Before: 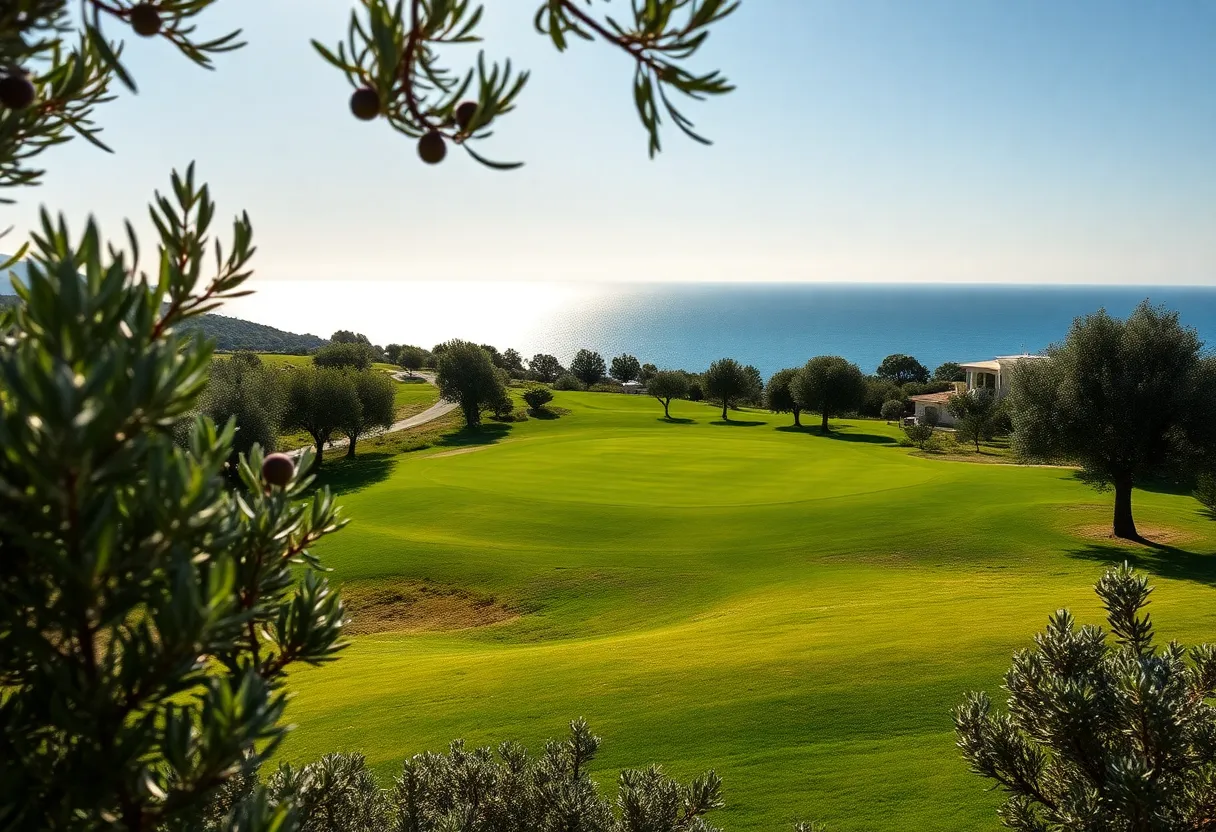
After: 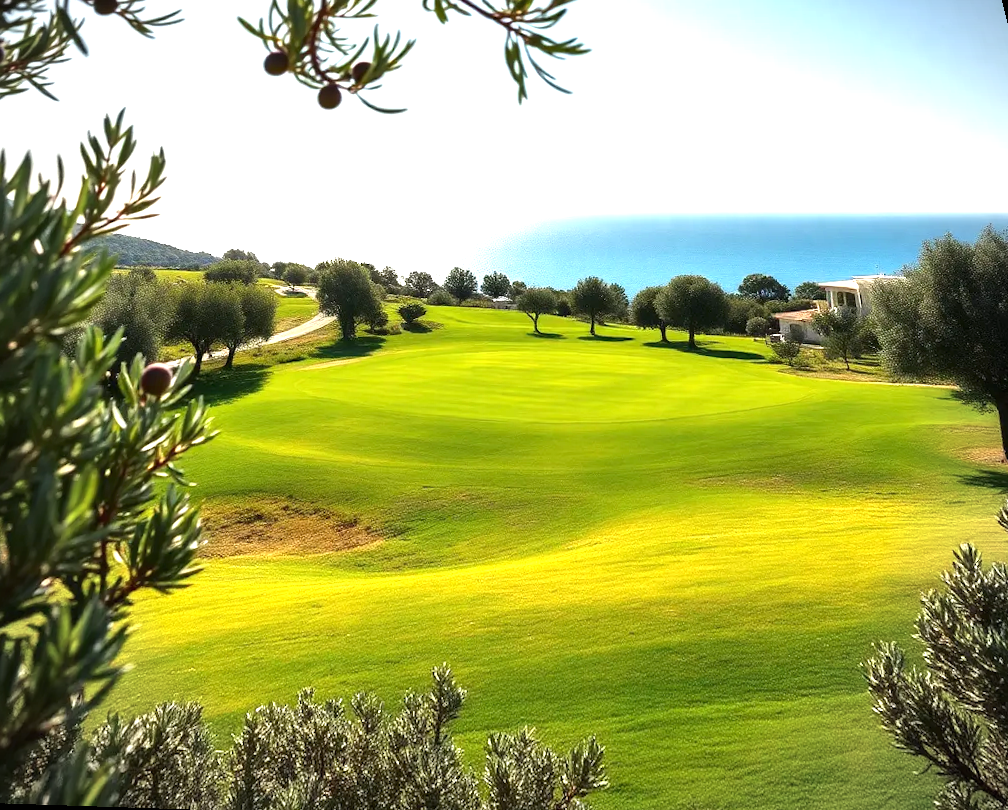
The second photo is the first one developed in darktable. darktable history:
vignetting: fall-off radius 60.92%
exposure: black level correction 0, exposure 1.3 EV, compensate exposure bias true, compensate highlight preservation false
rotate and perspective: rotation 0.72°, lens shift (vertical) -0.352, lens shift (horizontal) -0.051, crop left 0.152, crop right 0.859, crop top 0.019, crop bottom 0.964
